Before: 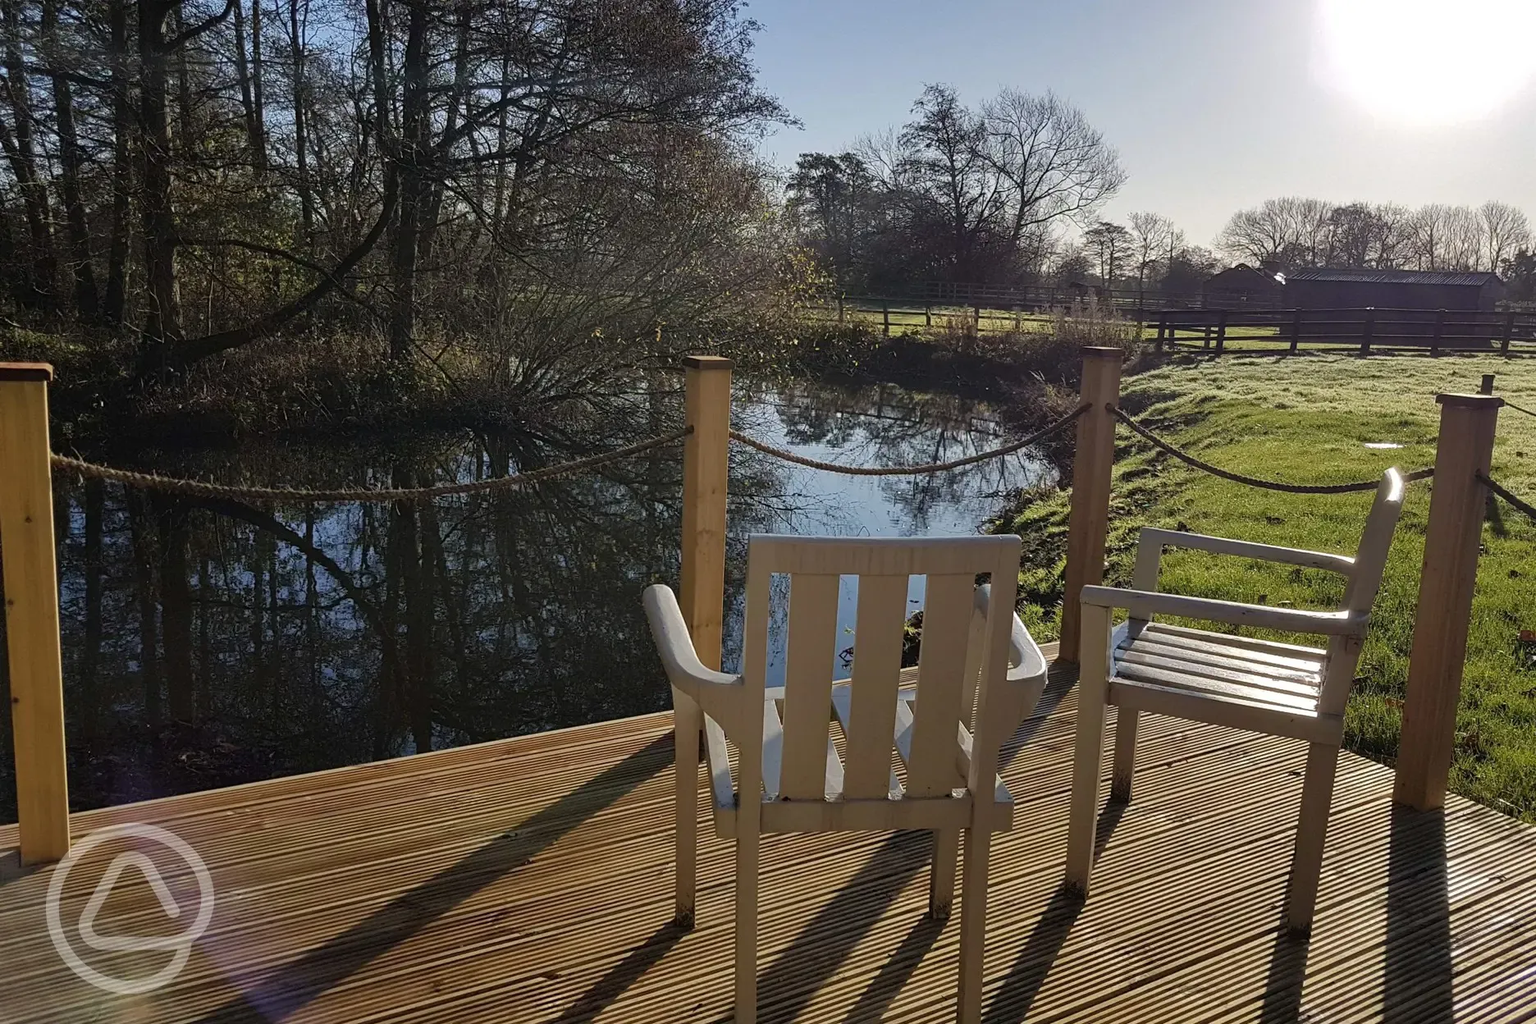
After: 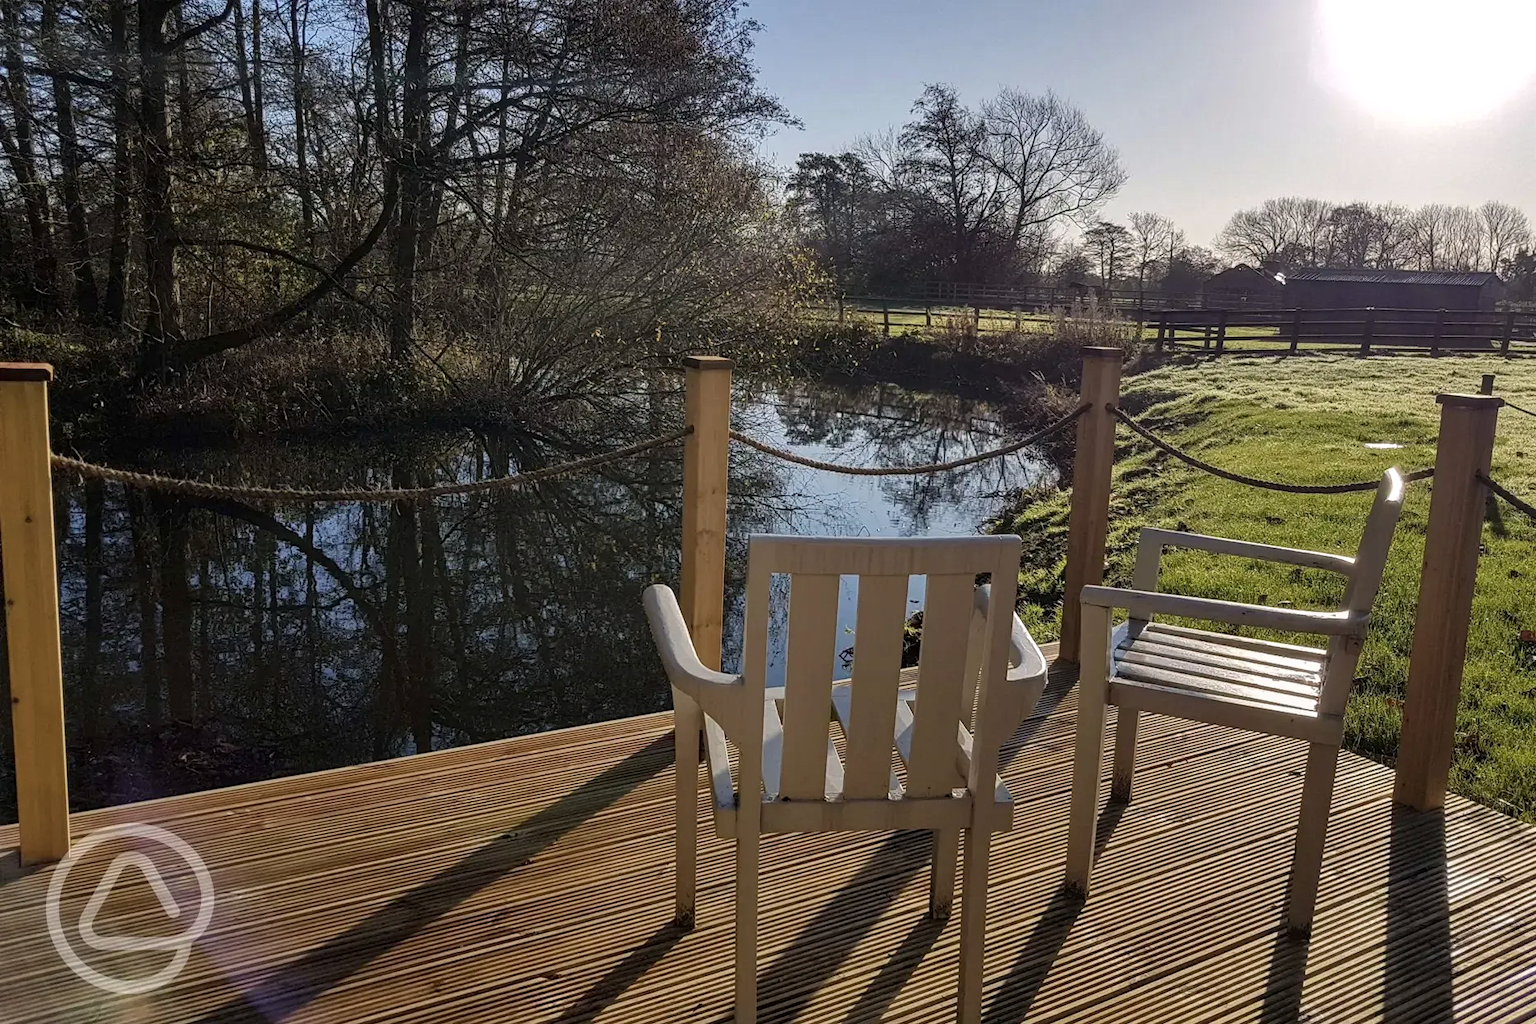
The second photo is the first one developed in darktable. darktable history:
local contrast: on, module defaults
color calibration: illuminant custom, x 0.344, y 0.36, temperature 5042.99 K
